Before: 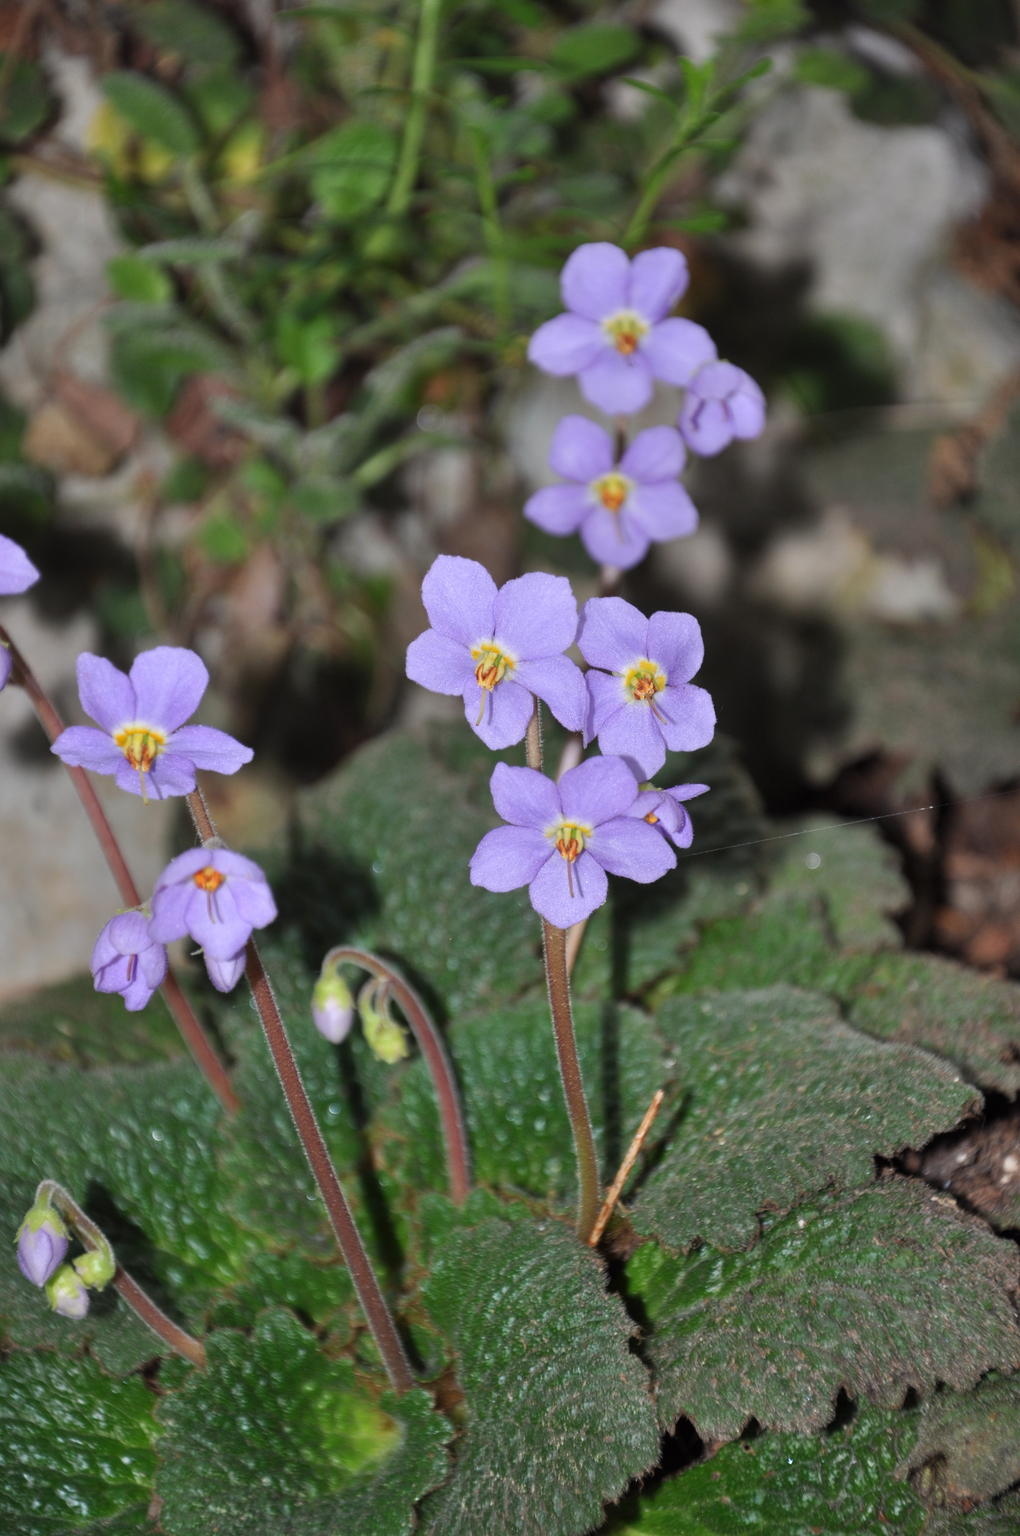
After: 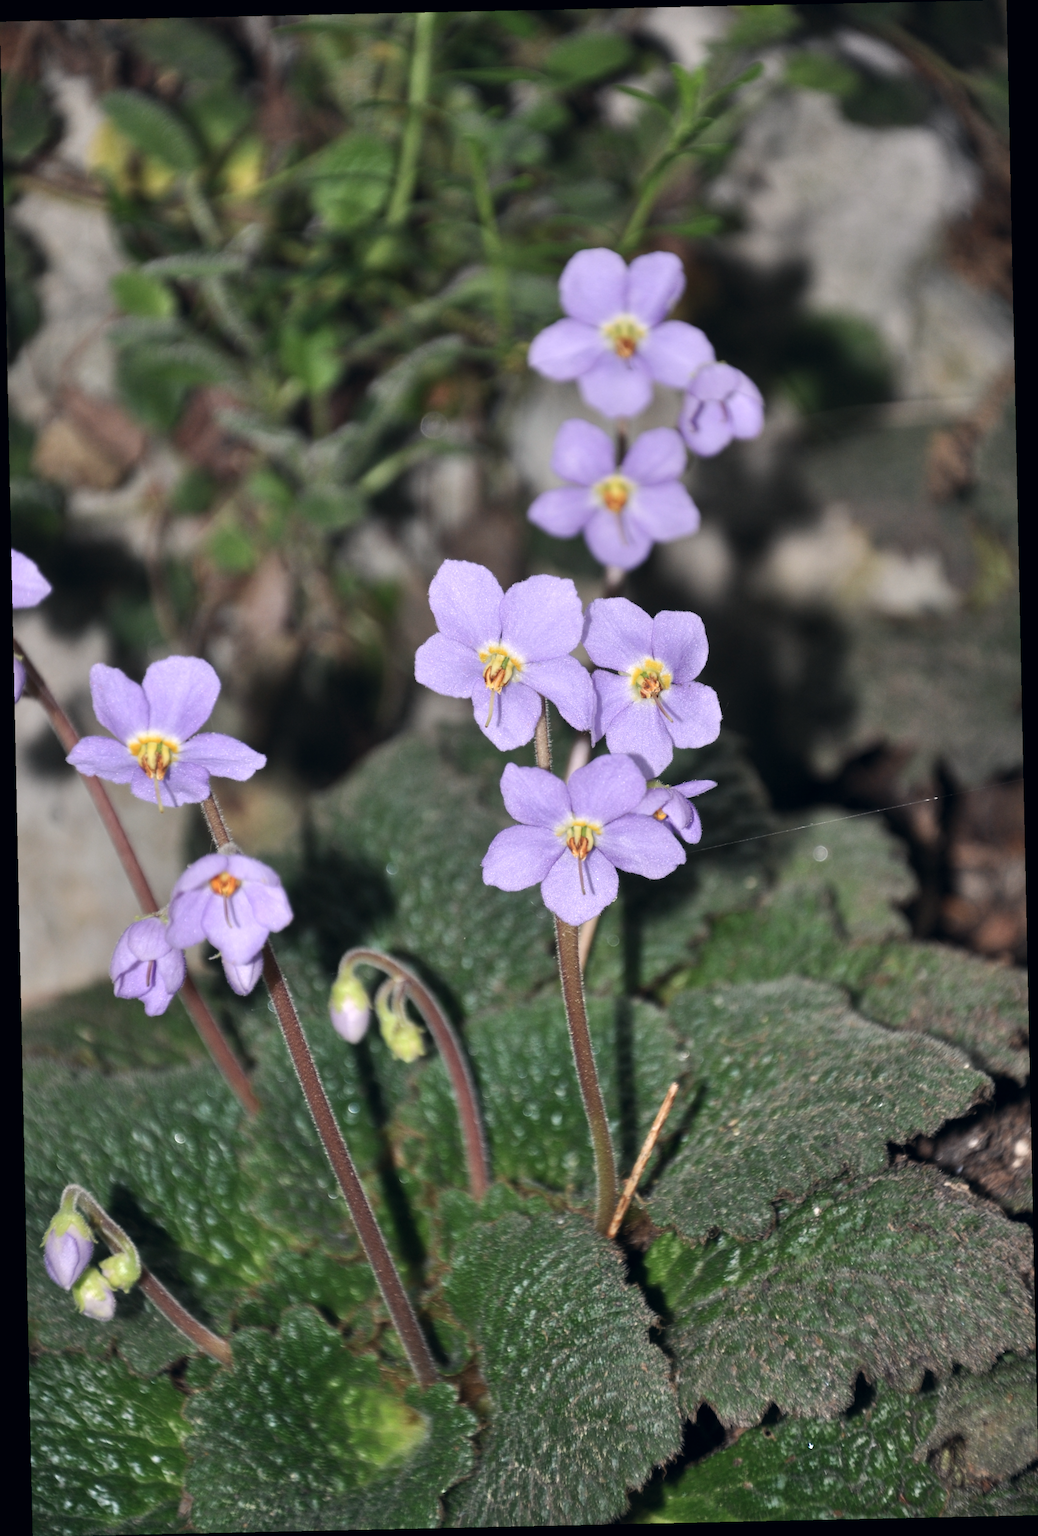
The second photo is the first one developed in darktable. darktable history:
rotate and perspective: rotation -1.24°, automatic cropping off
tone equalizer: -8 EV -0.417 EV, -7 EV -0.389 EV, -6 EV -0.333 EV, -5 EV -0.222 EV, -3 EV 0.222 EV, -2 EV 0.333 EV, -1 EV 0.389 EV, +0 EV 0.417 EV, edges refinement/feathering 500, mask exposure compensation -1.57 EV, preserve details no
color correction: highlights a* 2.75, highlights b* 5, shadows a* -2.04, shadows b* -4.84, saturation 0.8
